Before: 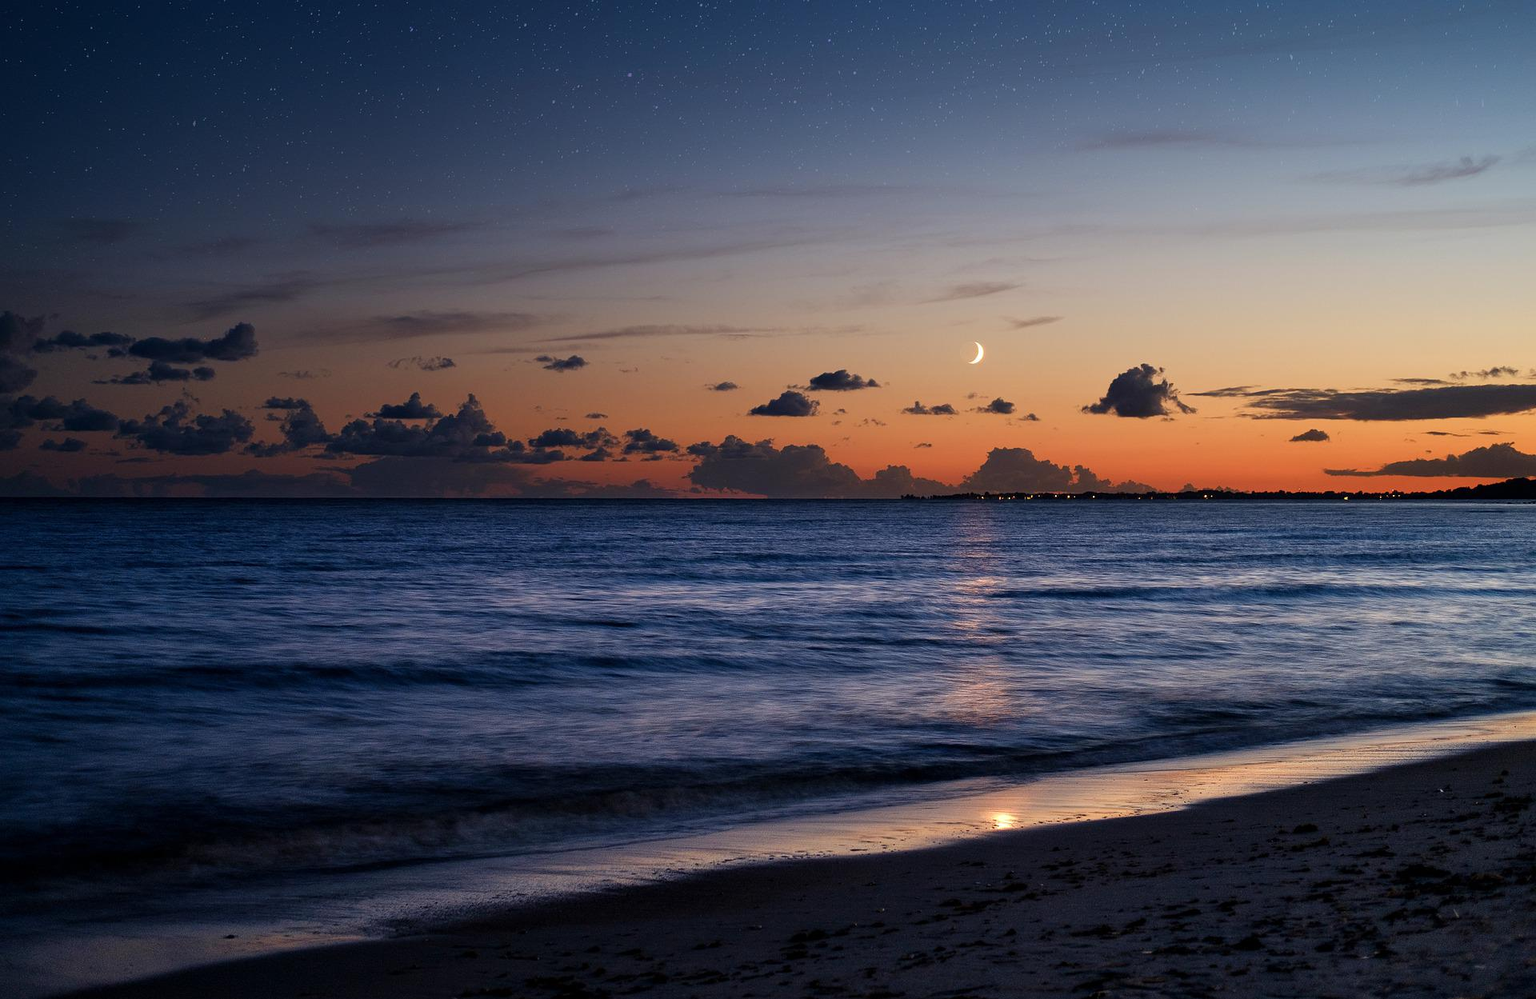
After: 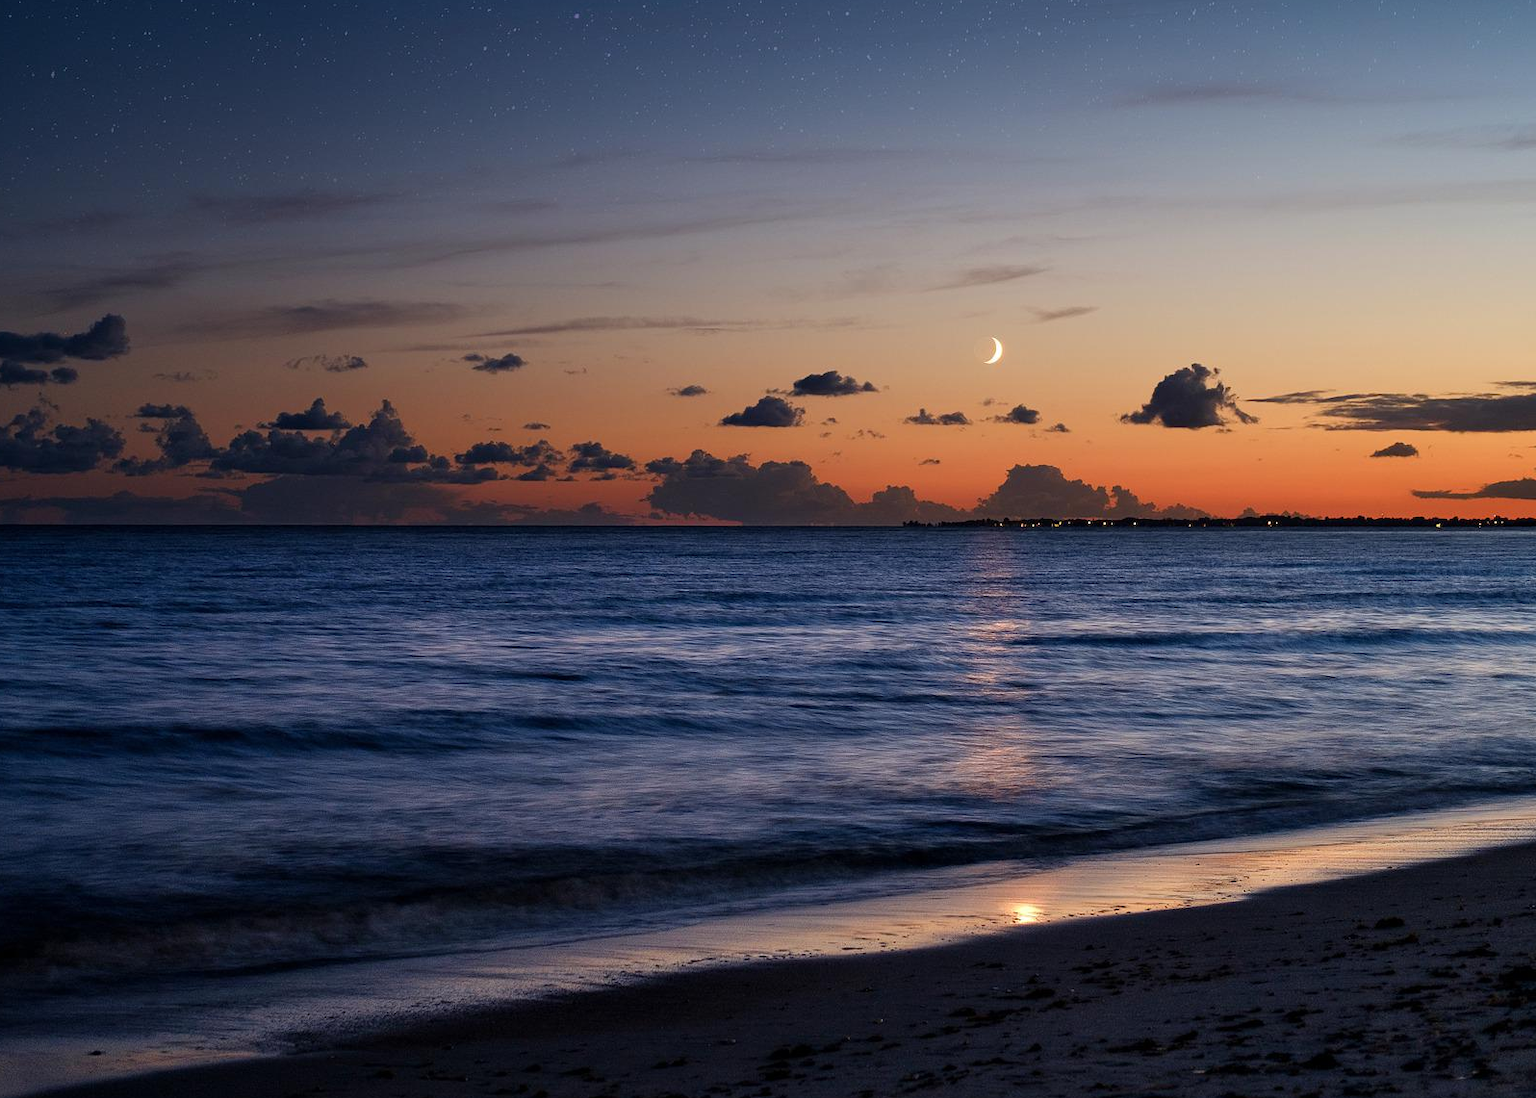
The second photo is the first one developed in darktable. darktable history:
crop: left 9.813%, top 6.22%, right 7.06%, bottom 2.416%
